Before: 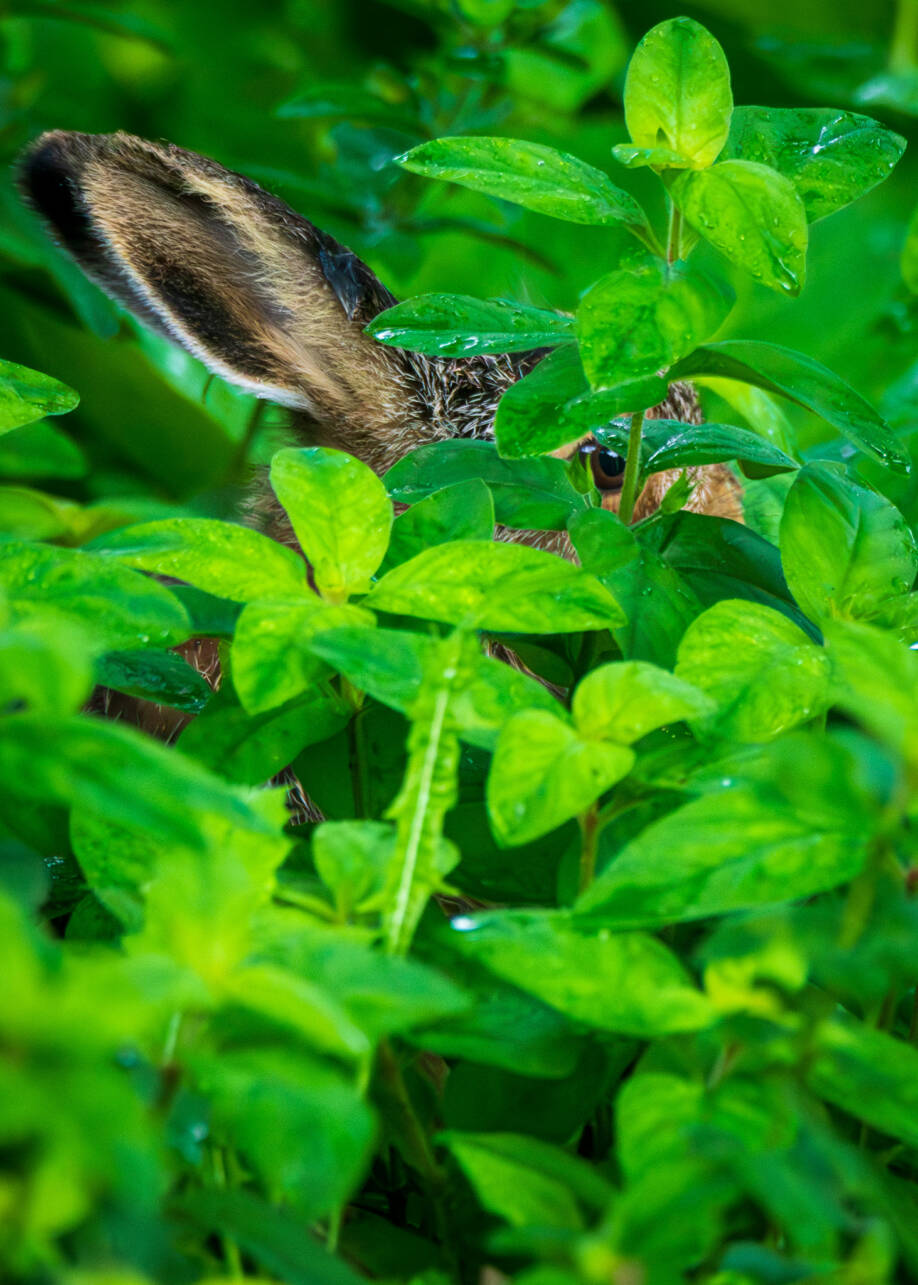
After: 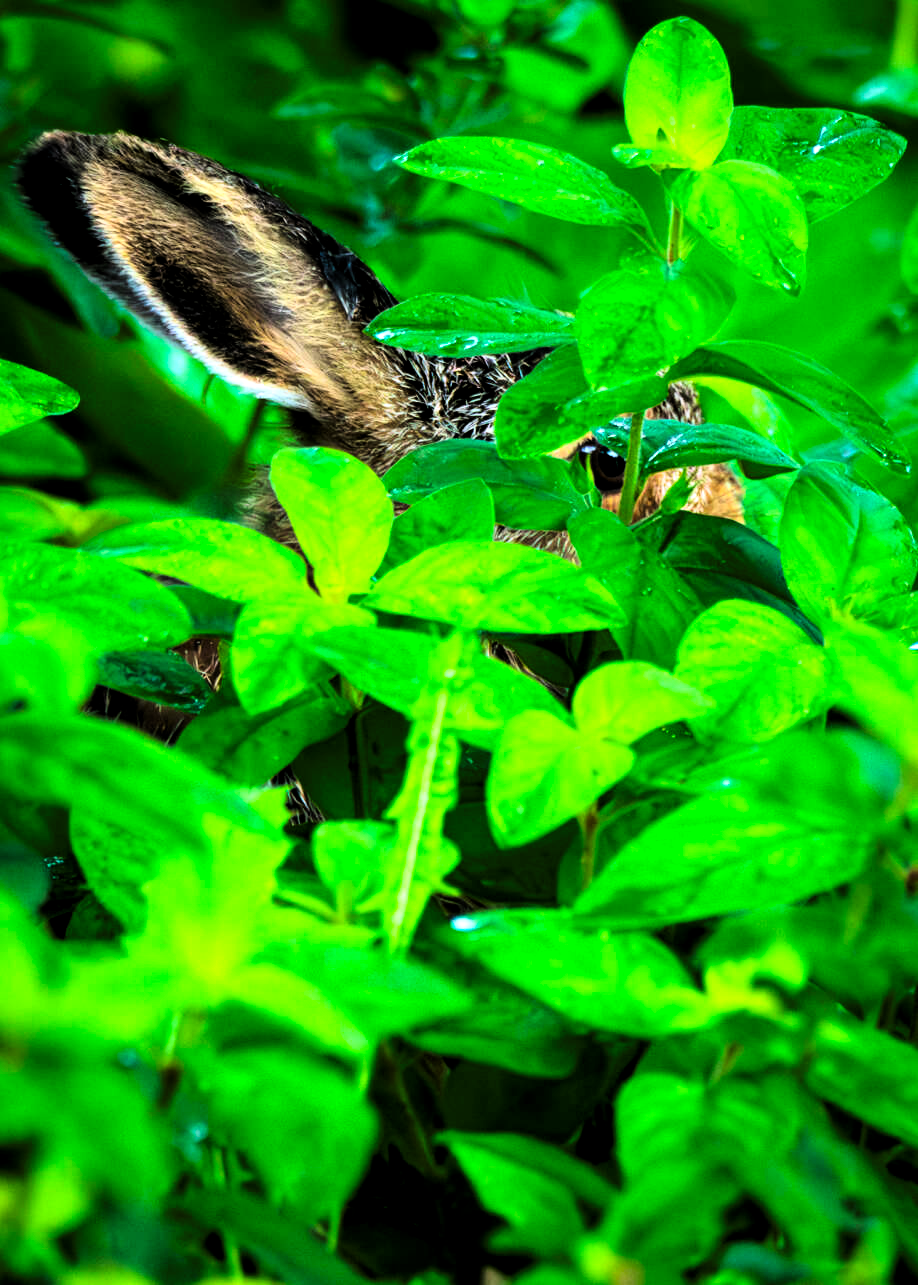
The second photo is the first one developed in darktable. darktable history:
levels: levels [0.101, 0.578, 0.953]
contrast brightness saturation: contrast 0.085, saturation 0.27
base curve: curves: ch0 [(0, 0) (0.028, 0.03) (0.121, 0.232) (0.46, 0.748) (0.859, 0.968) (1, 1)]
